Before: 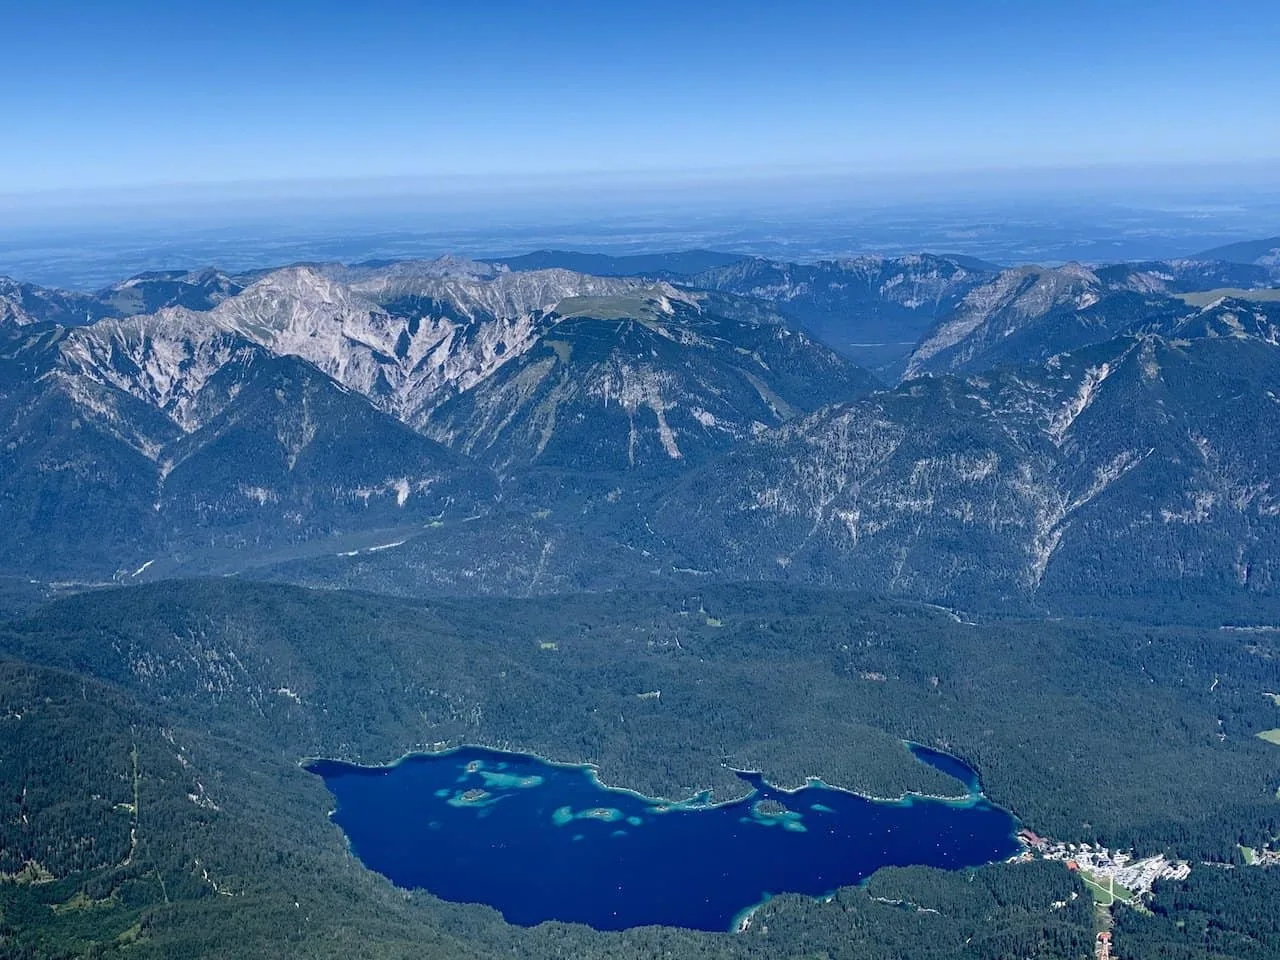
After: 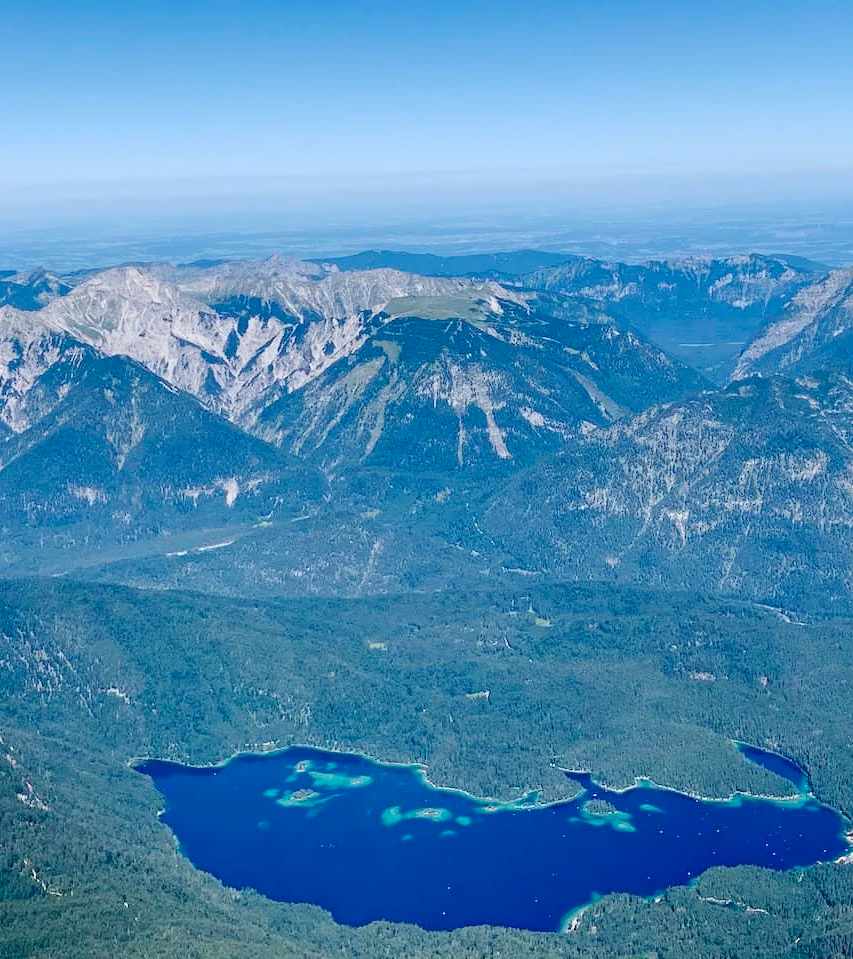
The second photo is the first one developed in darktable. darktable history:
crop and rotate: left 13.402%, right 19.932%
base curve: curves: ch0 [(0, 0) (0.158, 0.273) (0.879, 0.895) (1, 1)], preserve colors none
